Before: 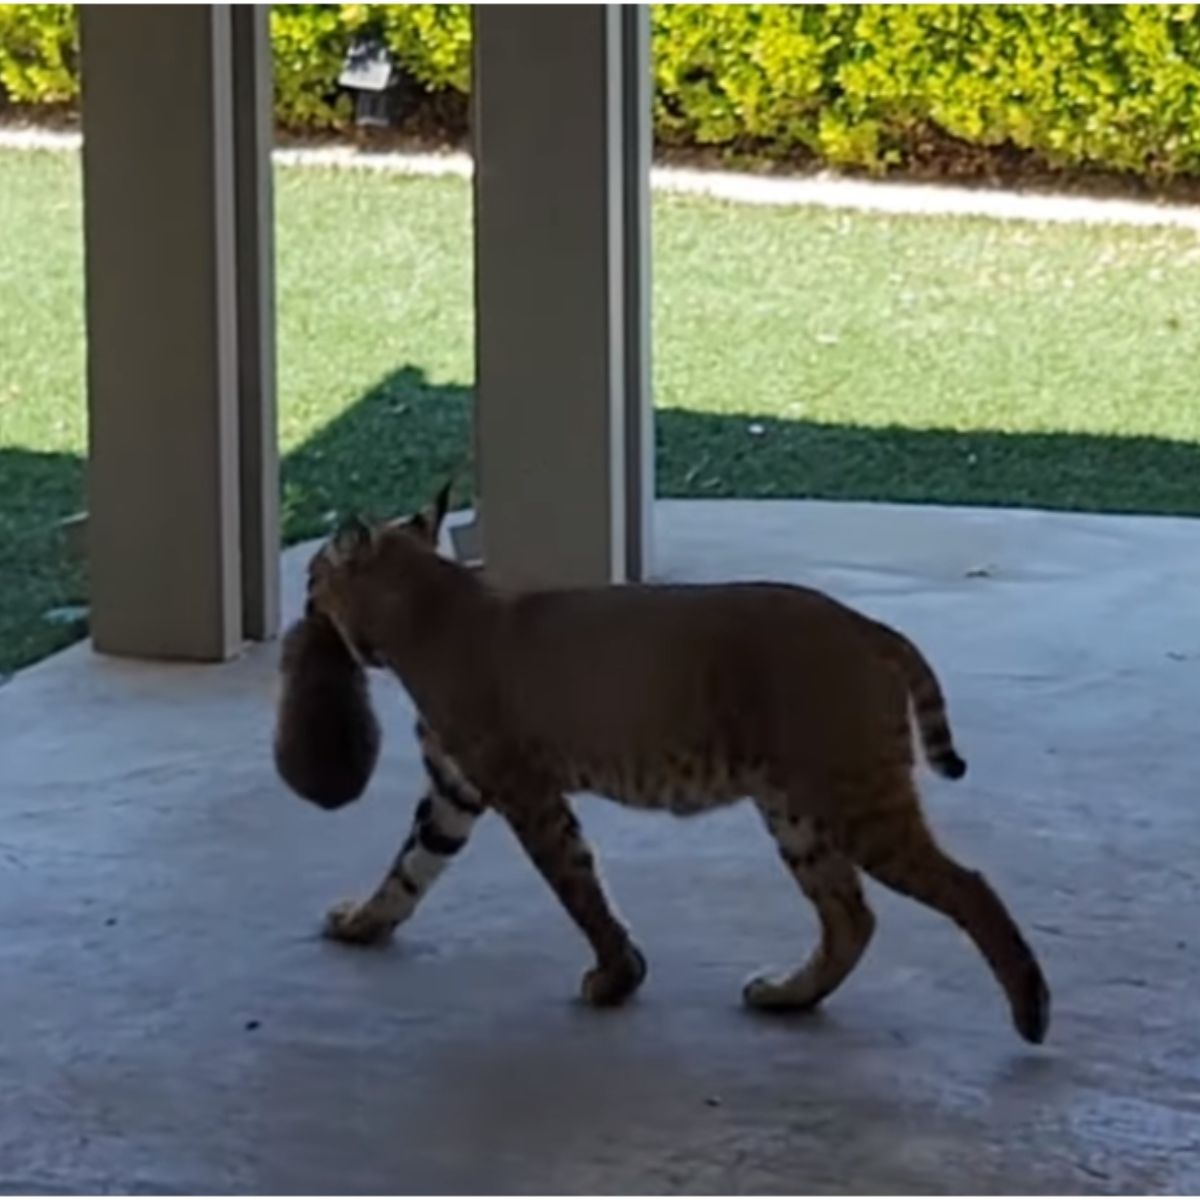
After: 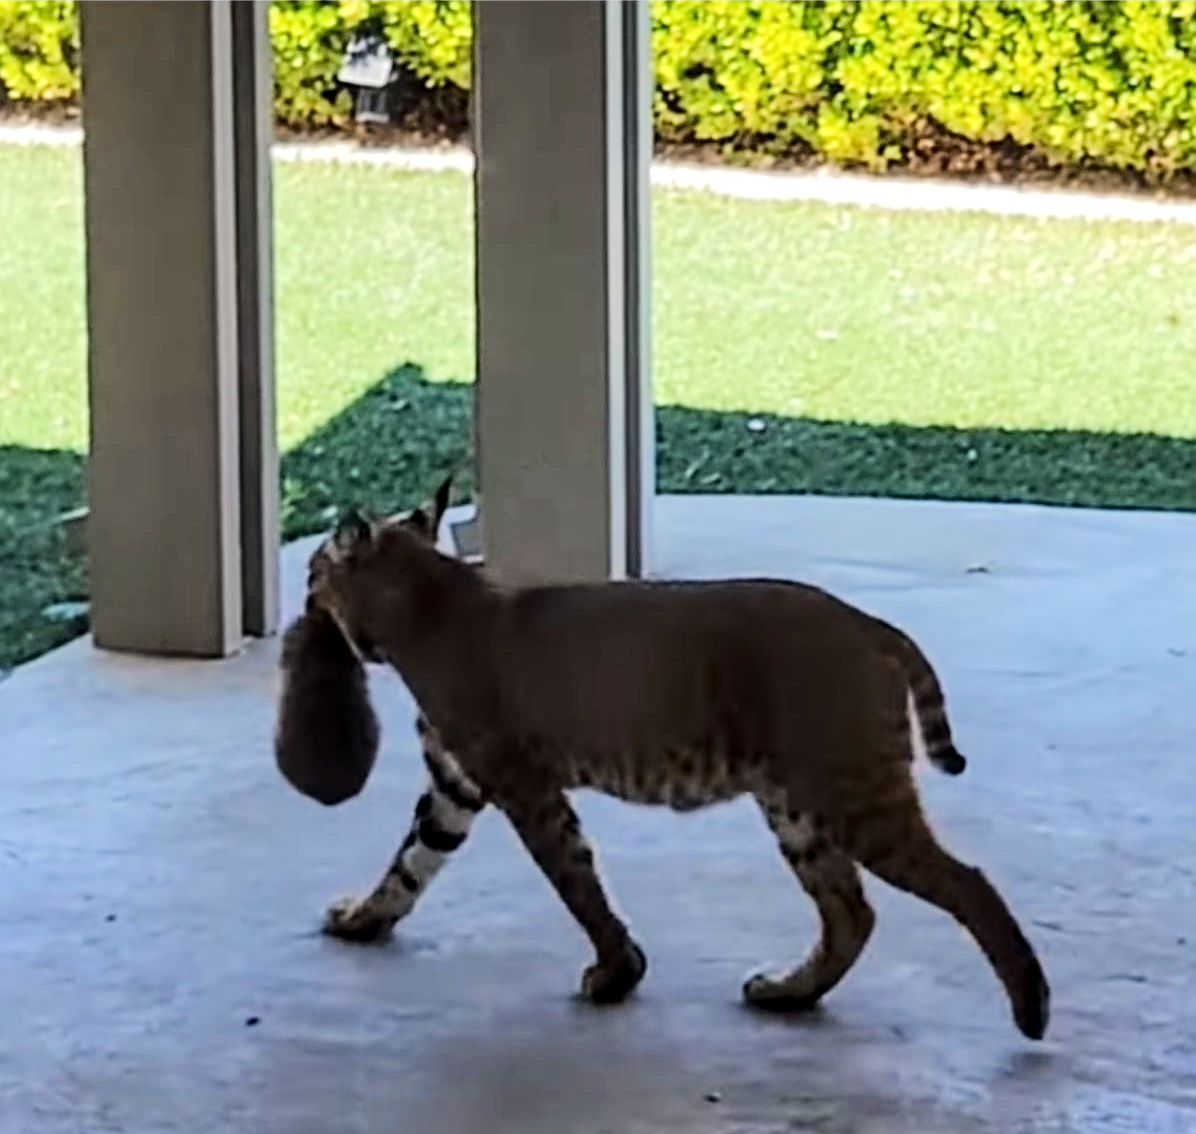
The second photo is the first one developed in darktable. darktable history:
sharpen: on, module defaults
local contrast: detail 130%
tone equalizer: -7 EV 0.147 EV, -6 EV 0.598 EV, -5 EV 1.17 EV, -4 EV 1.33 EV, -3 EV 1.16 EV, -2 EV 0.6 EV, -1 EV 0.162 EV, edges refinement/feathering 500, mask exposure compensation -1.57 EV, preserve details no
crop: top 0.412%, right 0.254%, bottom 5.007%
